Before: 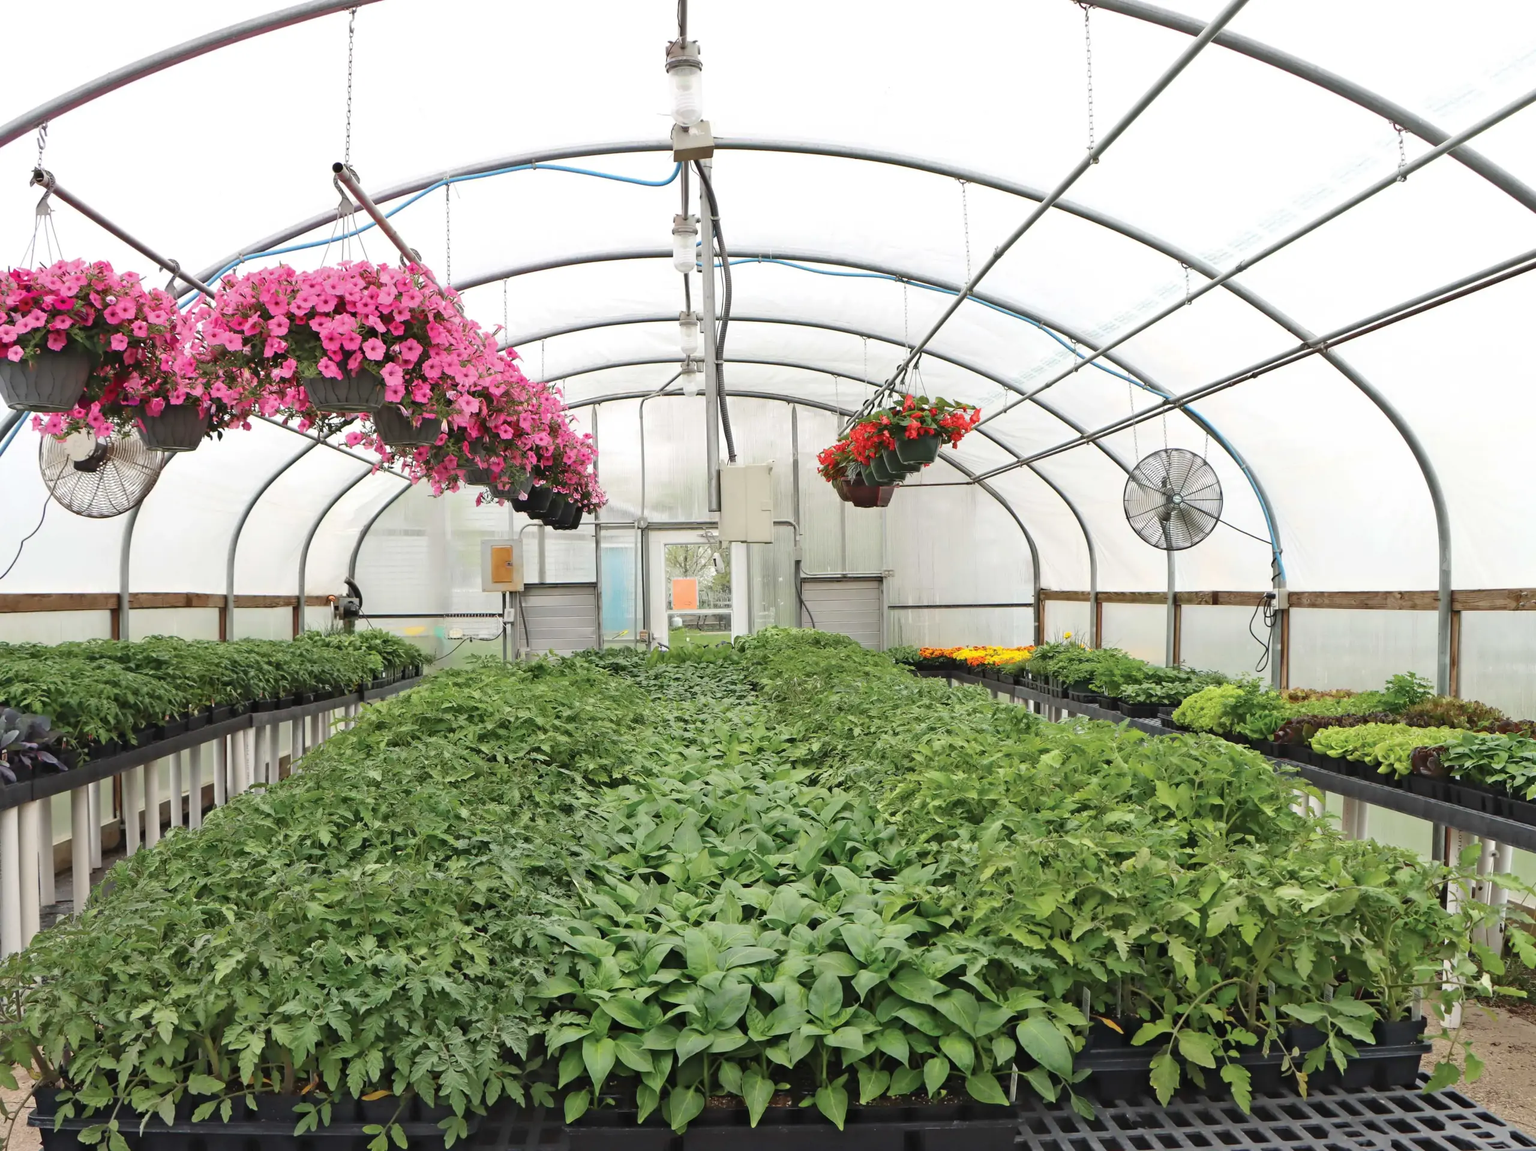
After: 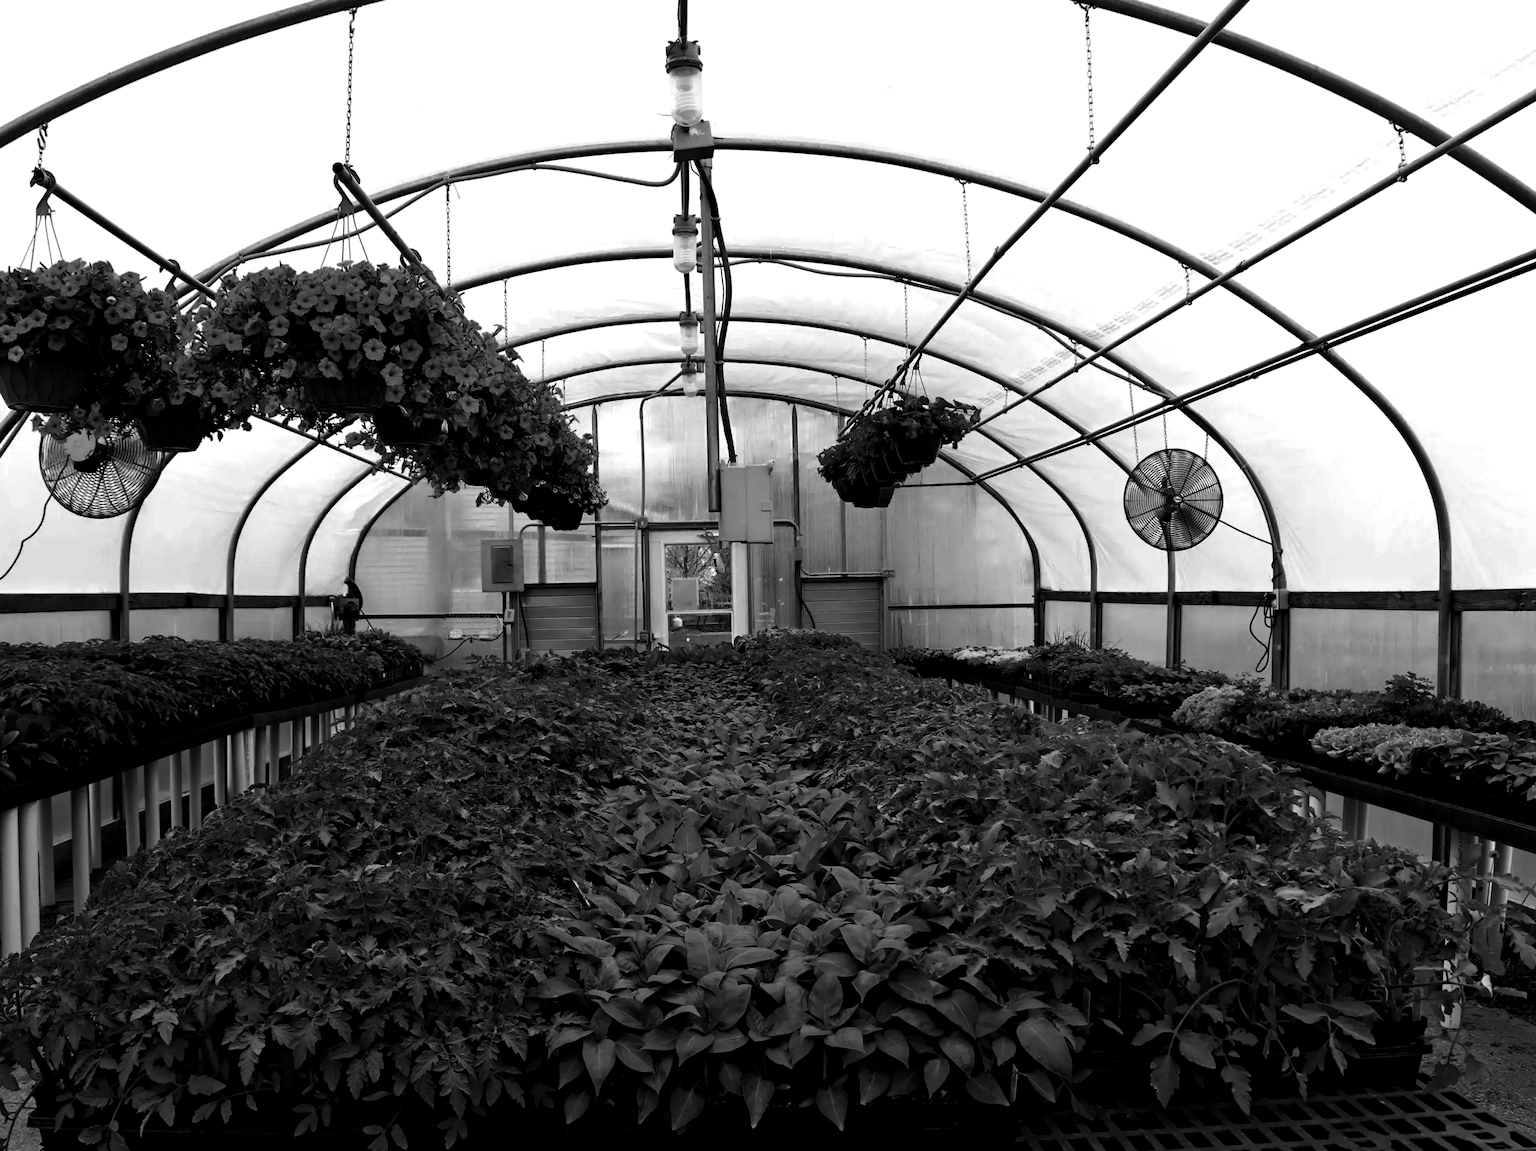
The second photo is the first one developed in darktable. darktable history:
contrast brightness saturation: contrast 0.02, brightness -1, saturation -1
levels: levels [0.016, 0.492, 0.969]
